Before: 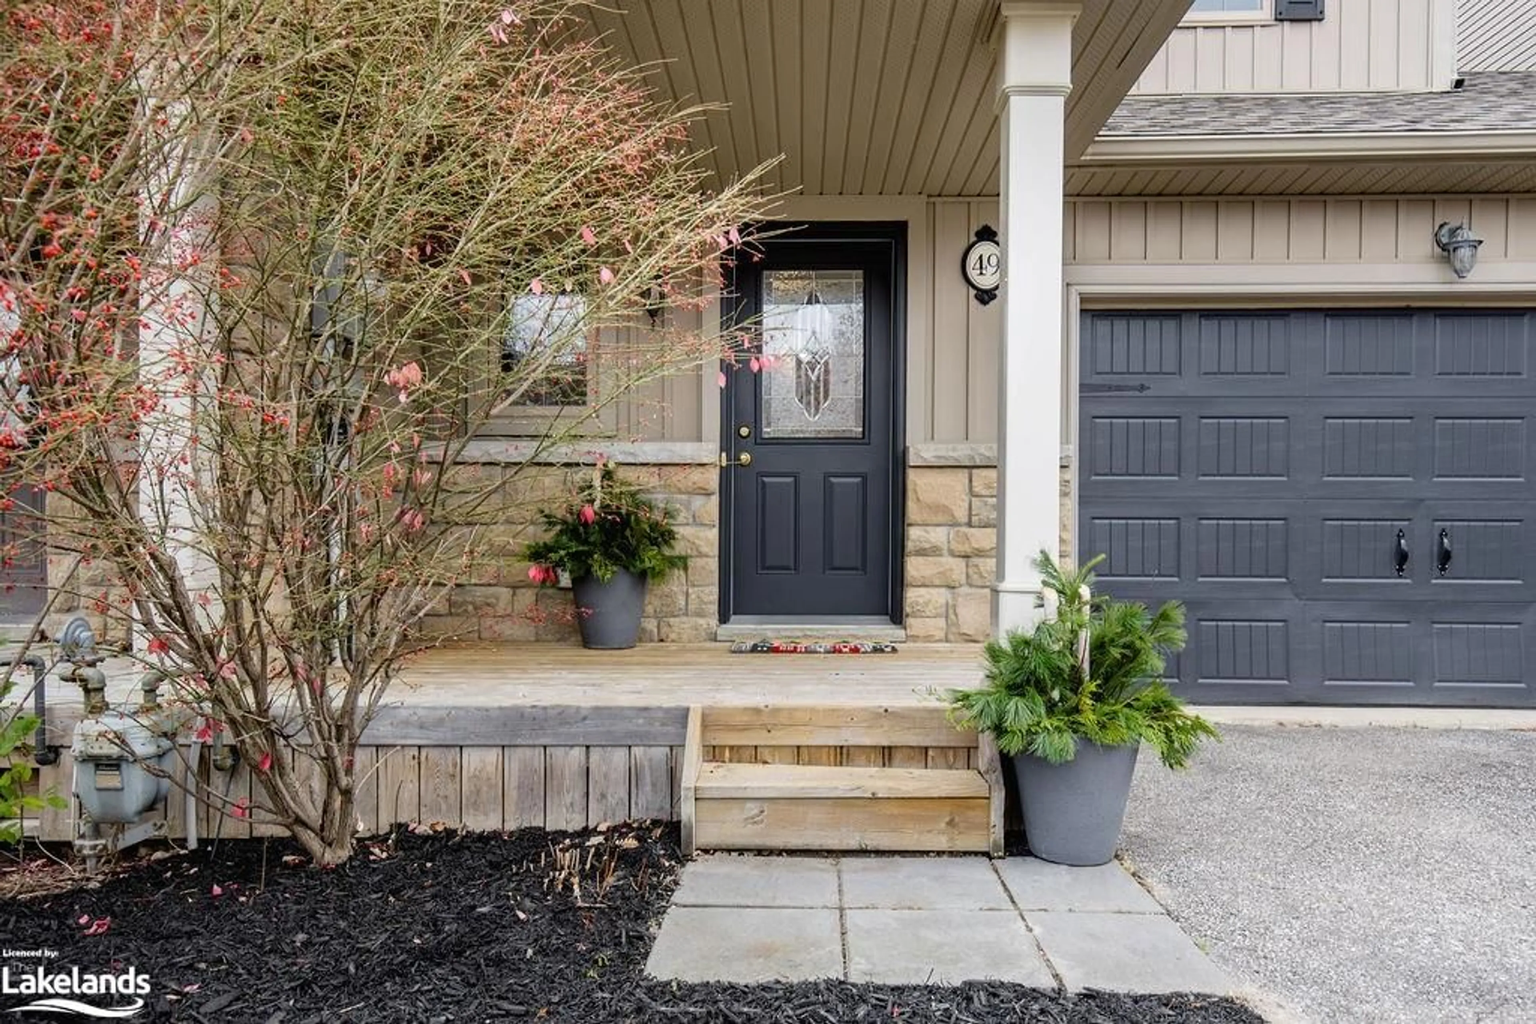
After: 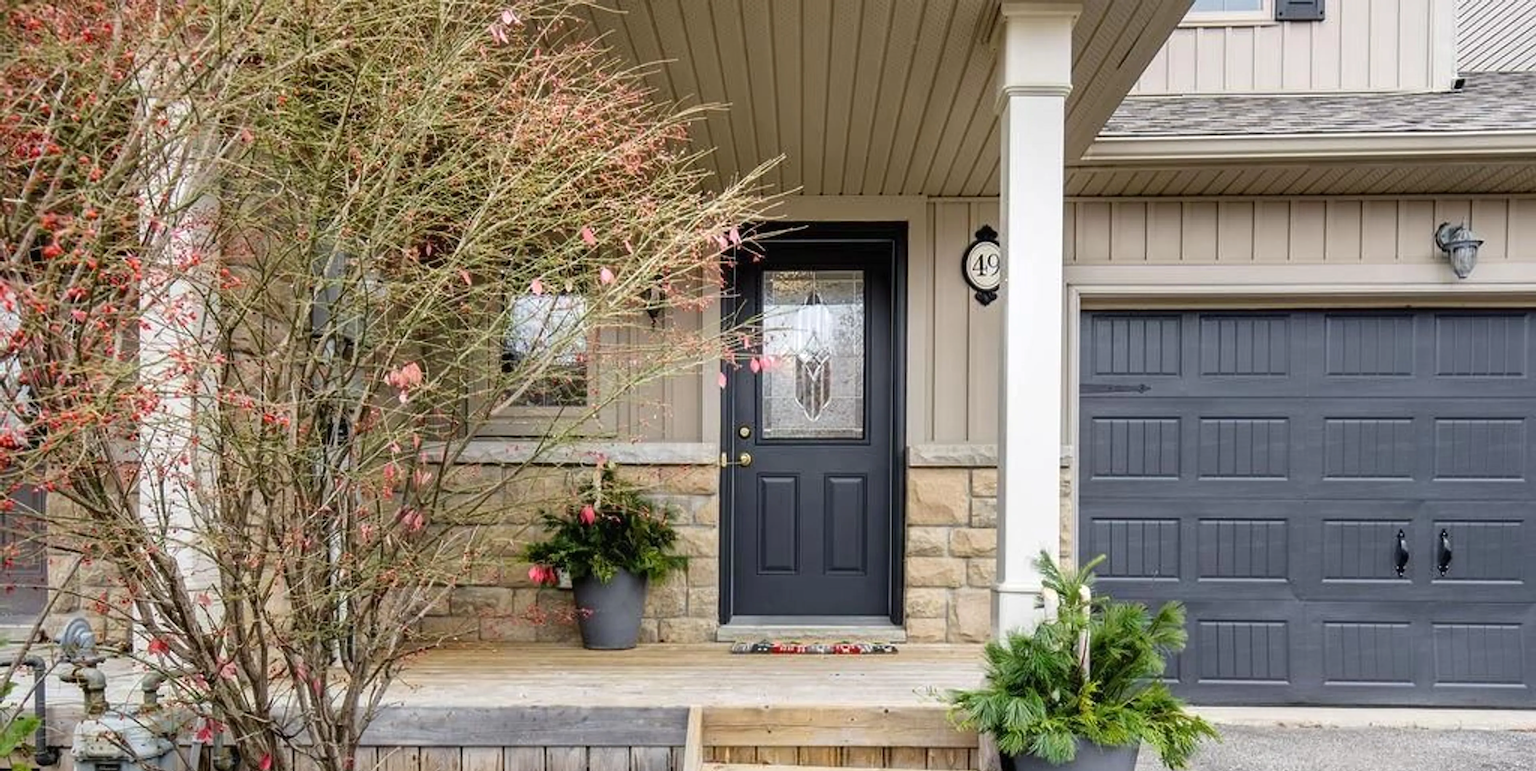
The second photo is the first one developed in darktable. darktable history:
shadows and highlights: radius 332.64, shadows 53.6, highlights -98.36, compress 94.57%, soften with gaussian
exposure: exposure 0.166 EV, compensate highlight preservation false
crop: bottom 24.7%
